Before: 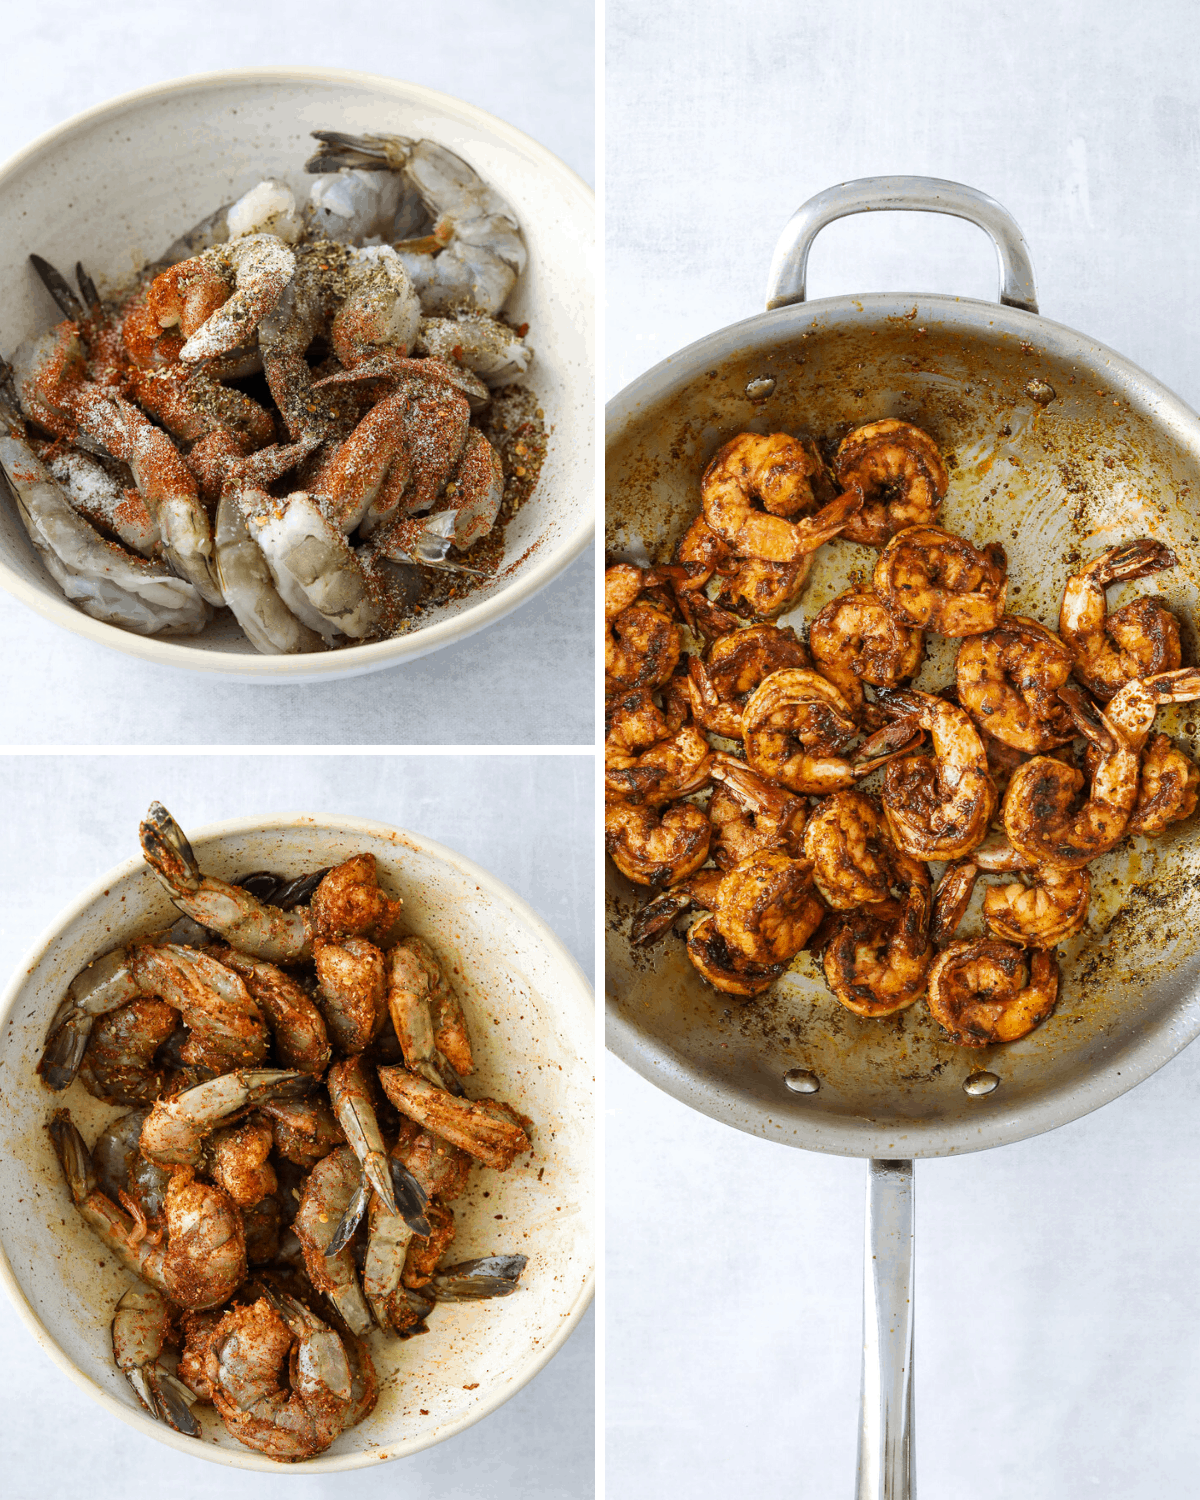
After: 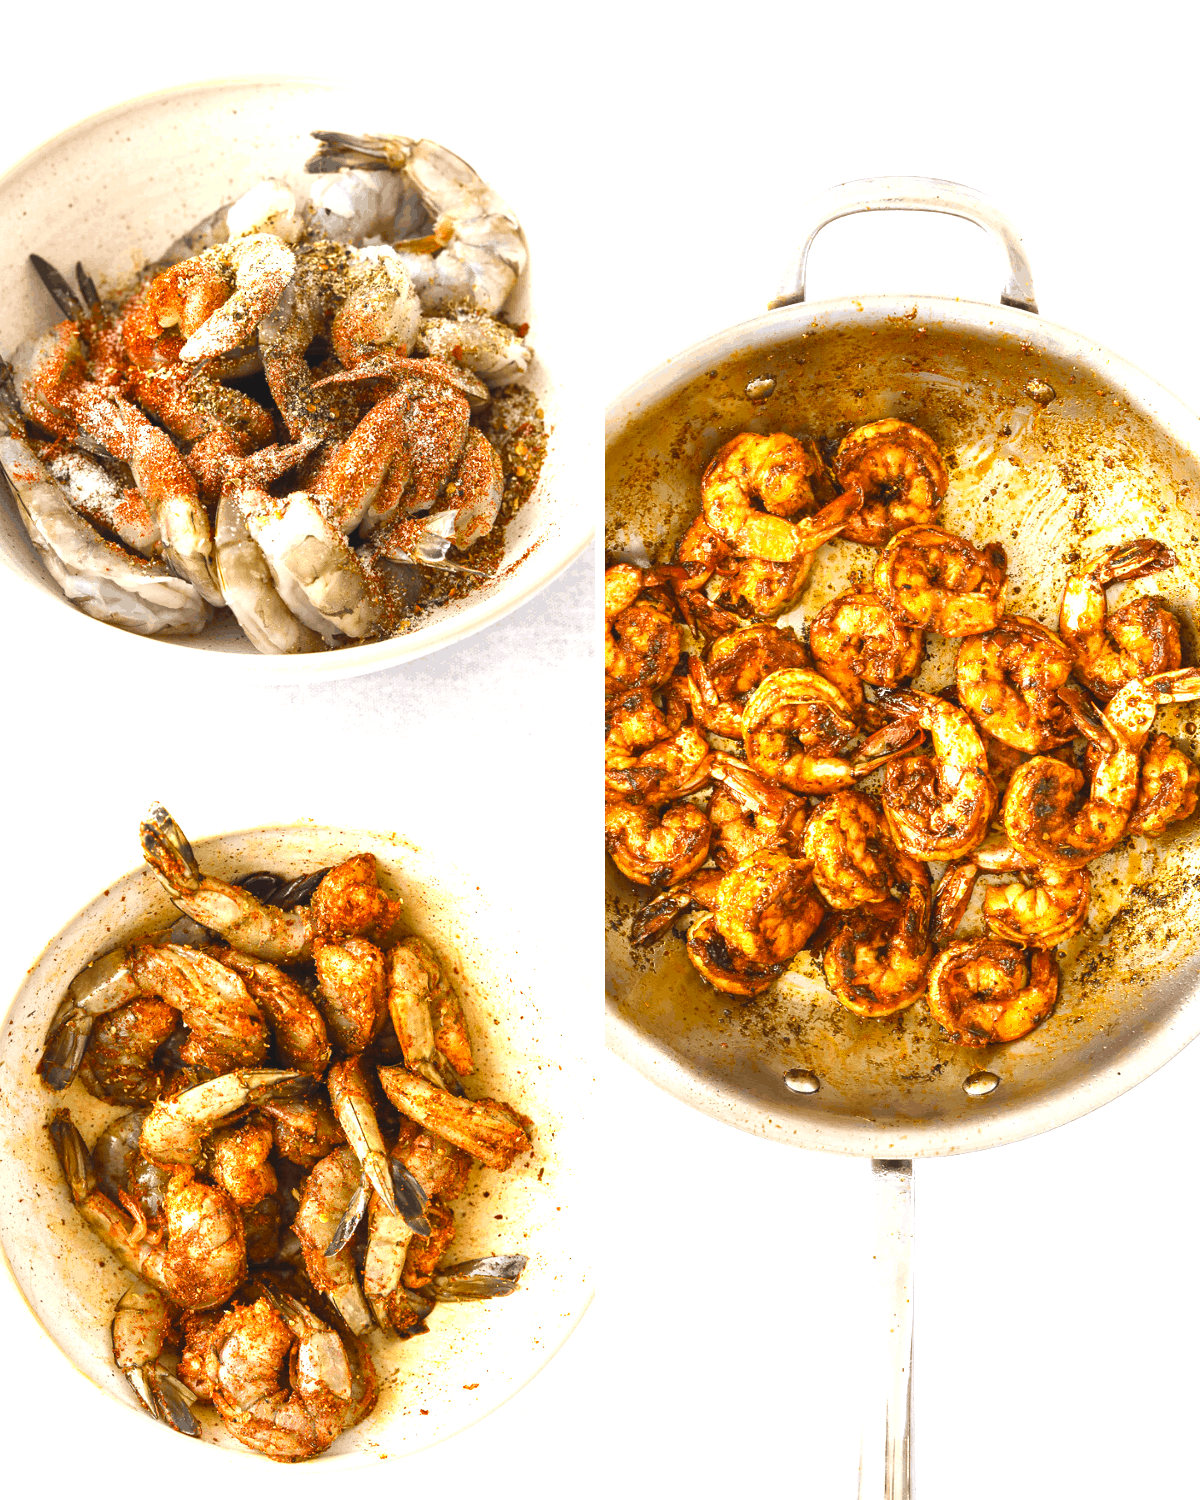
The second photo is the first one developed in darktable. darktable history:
color balance: contrast fulcrum 17.78%
color balance rgb: shadows lift › chroma 2%, shadows lift › hue 247.2°, power › chroma 0.3%, power › hue 25.2°, highlights gain › chroma 3%, highlights gain › hue 60°, global offset › luminance 0.75%, perceptual saturation grading › global saturation 20%, perceptual saturation grading › highlights -20%, perceptual saturation grading › shadows 30%, global vibrance 20%
exposure: black level correction 0, exposure 1.1 EV, compensate highlight preservation false
